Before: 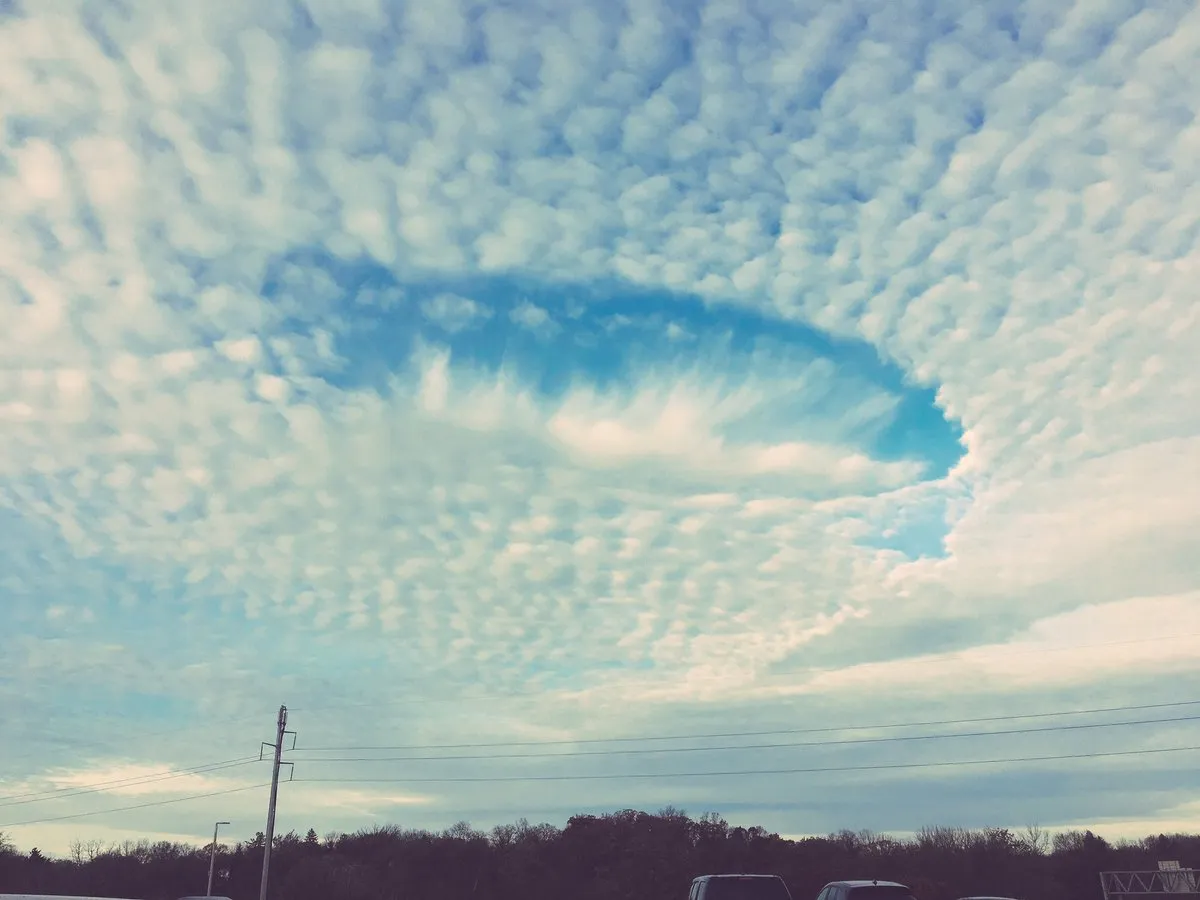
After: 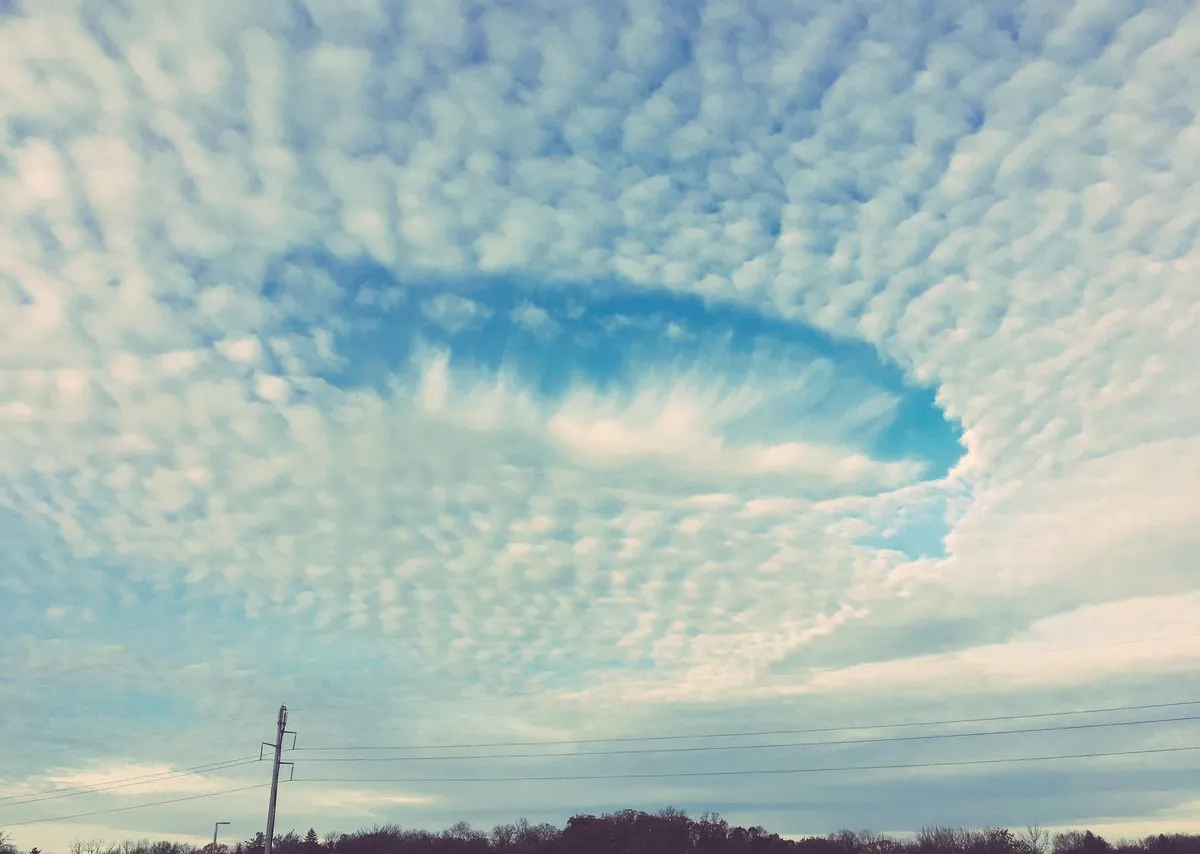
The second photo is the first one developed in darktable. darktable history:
crop and rotate: top 0.013%, bottom 5.026%
